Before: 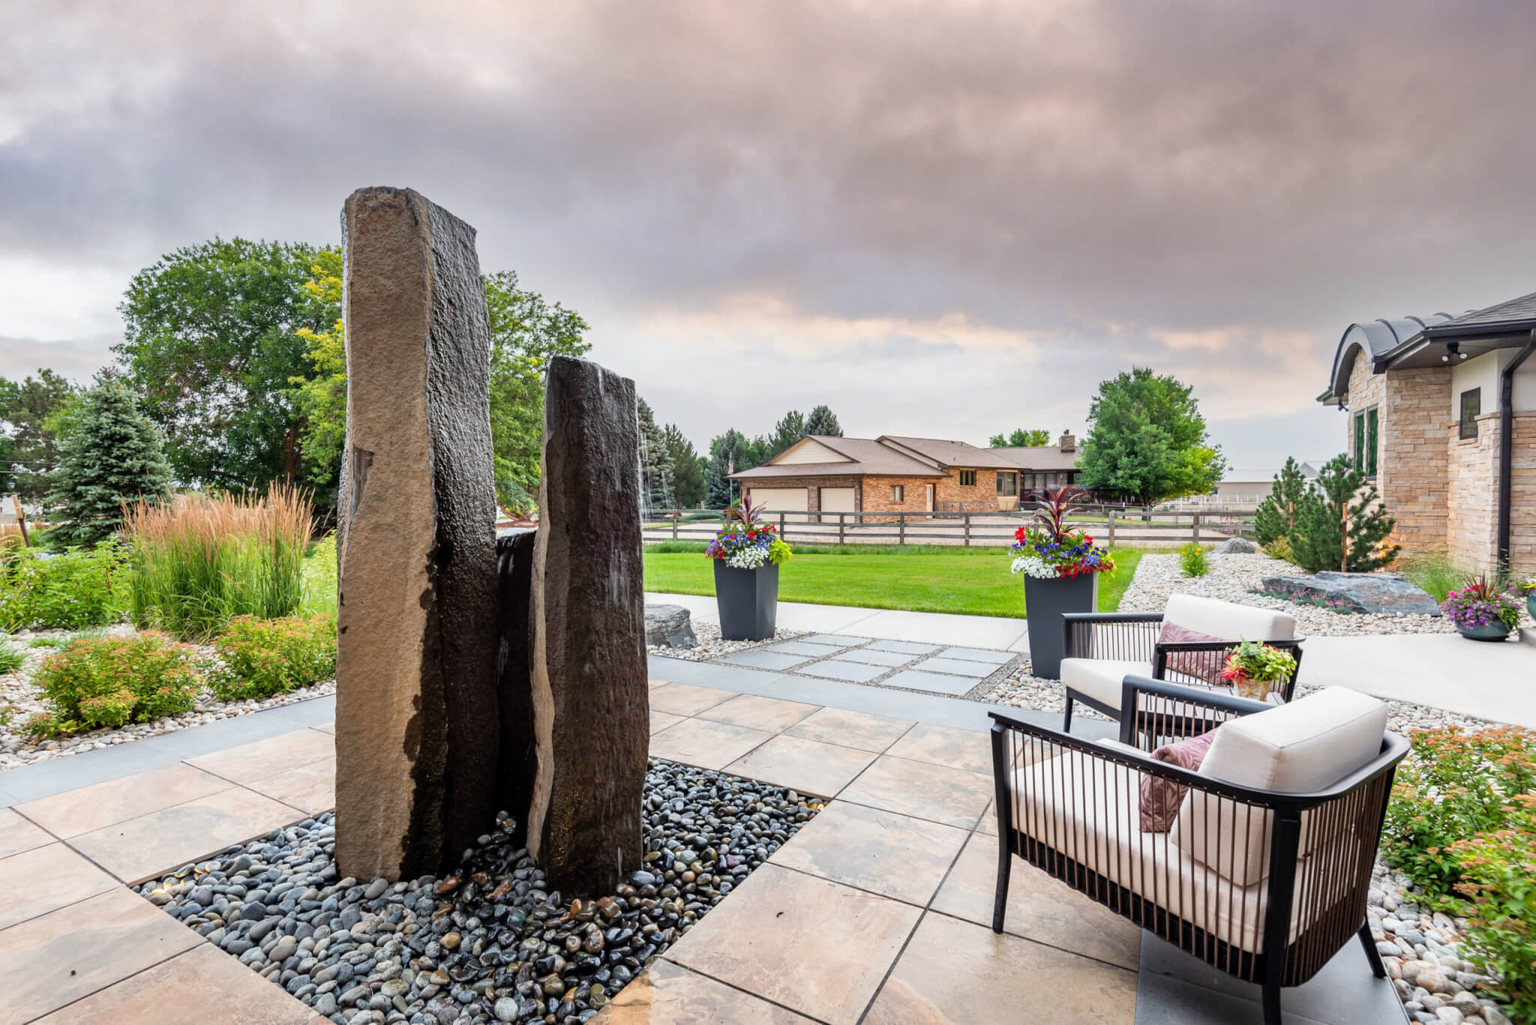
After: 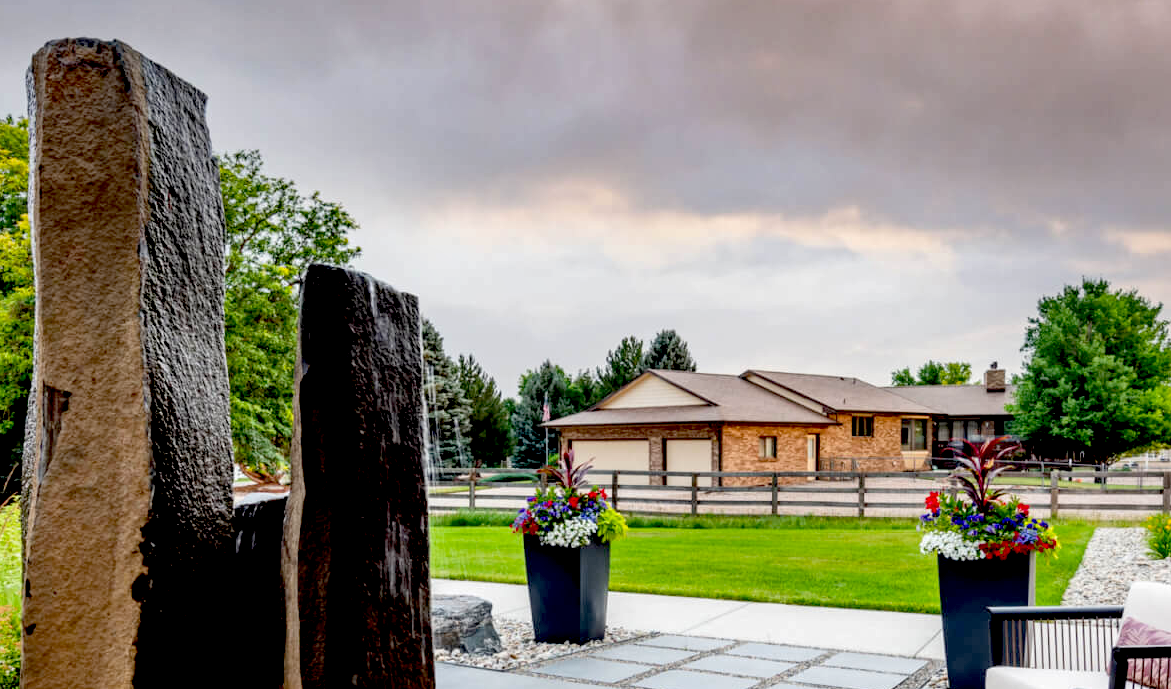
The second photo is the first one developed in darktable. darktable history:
exposure: black level correction 0.056, compensate highlight preservation false
crop: left 20.932%, top 15.471%, right 21.848%, bottom 34.081%
local contrast: highlights 100%, shadows 100%, detail 120%, midtone range 0.2
